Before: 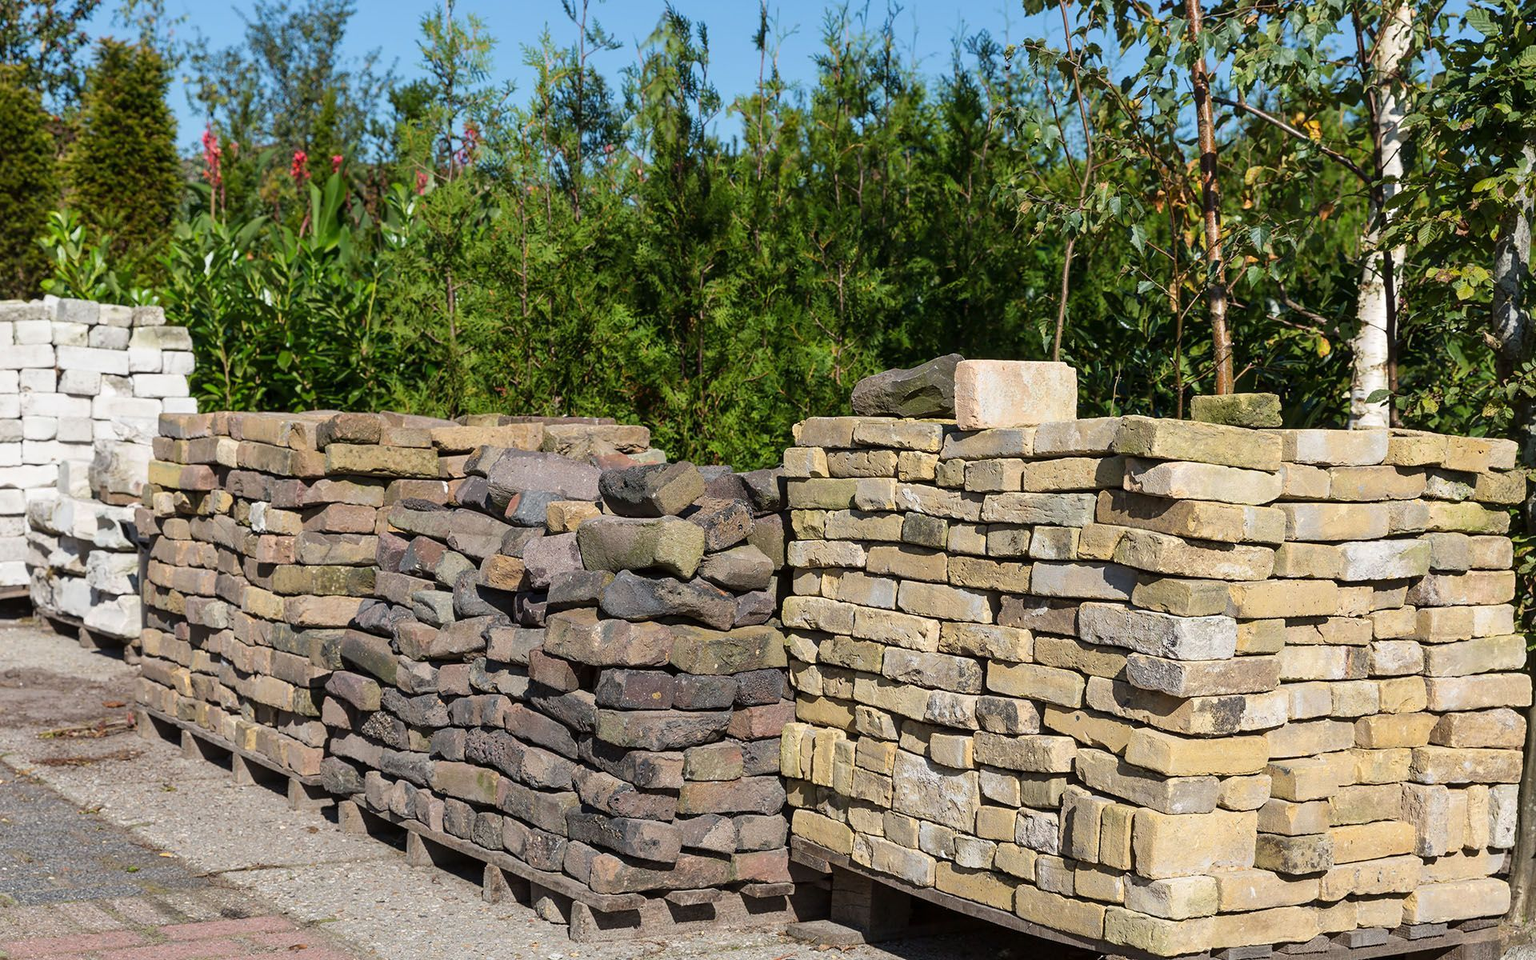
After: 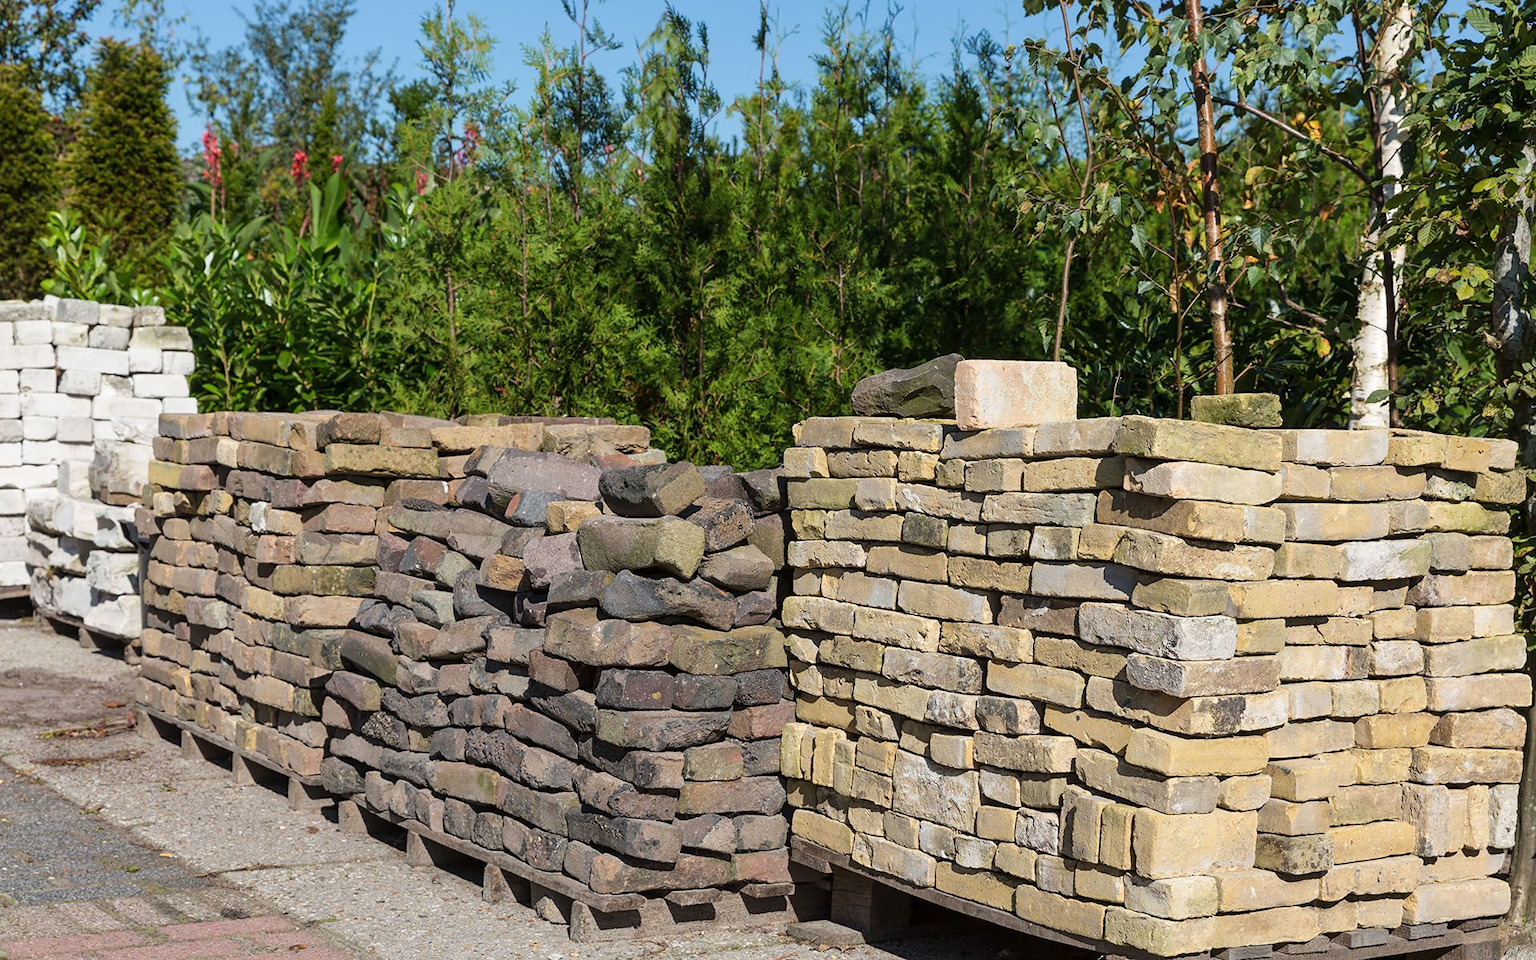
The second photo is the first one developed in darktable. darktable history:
contrast brightness saturation: saturation -0.022
